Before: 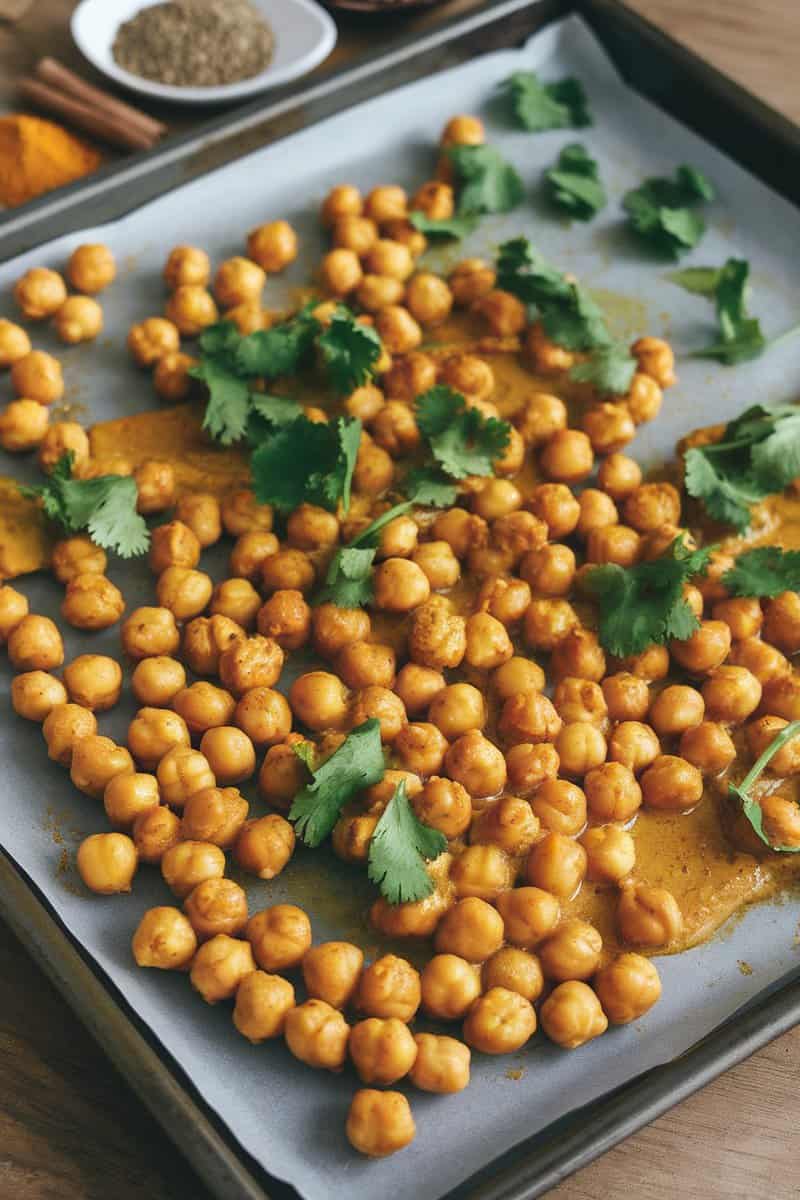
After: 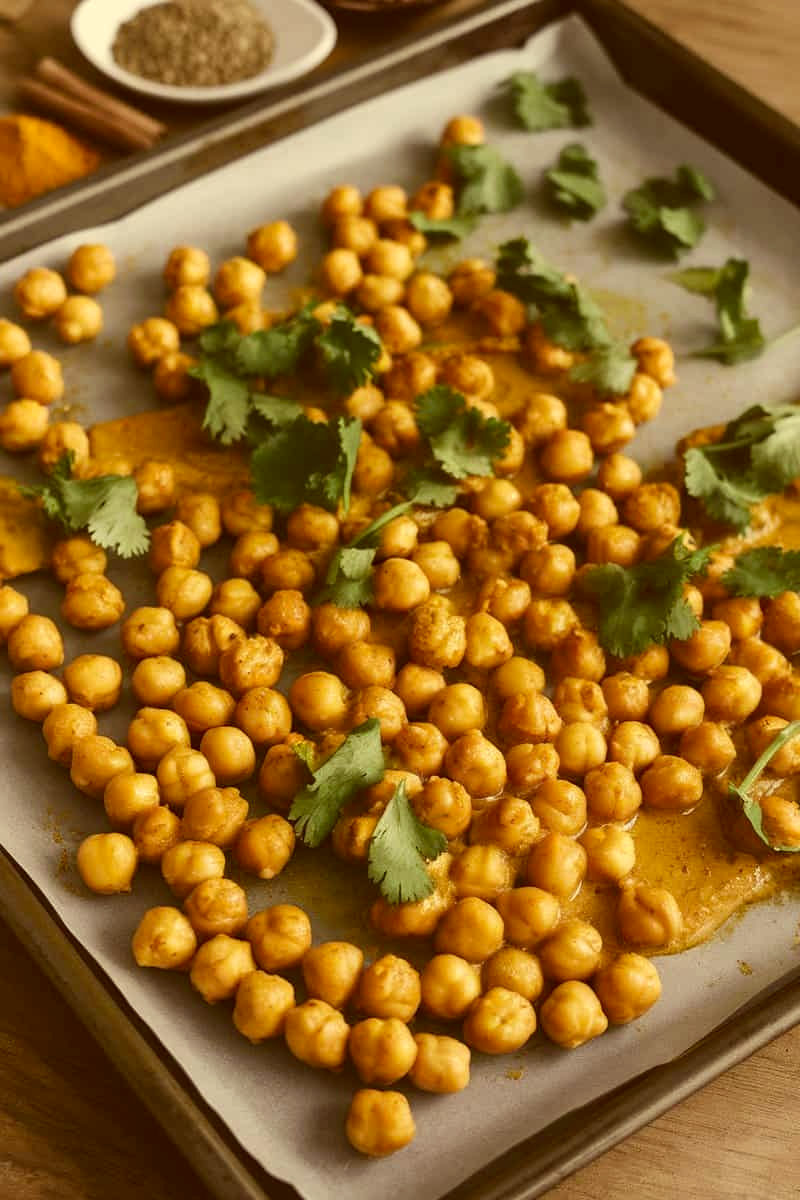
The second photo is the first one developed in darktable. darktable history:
contrast brightness saturation: contrast 0.061, brightness -0.015, saturation -0.216
color correction: highlights a* 1.24, highlights b* 24.19, shadows a* 16.22, shadows b* 24.15
